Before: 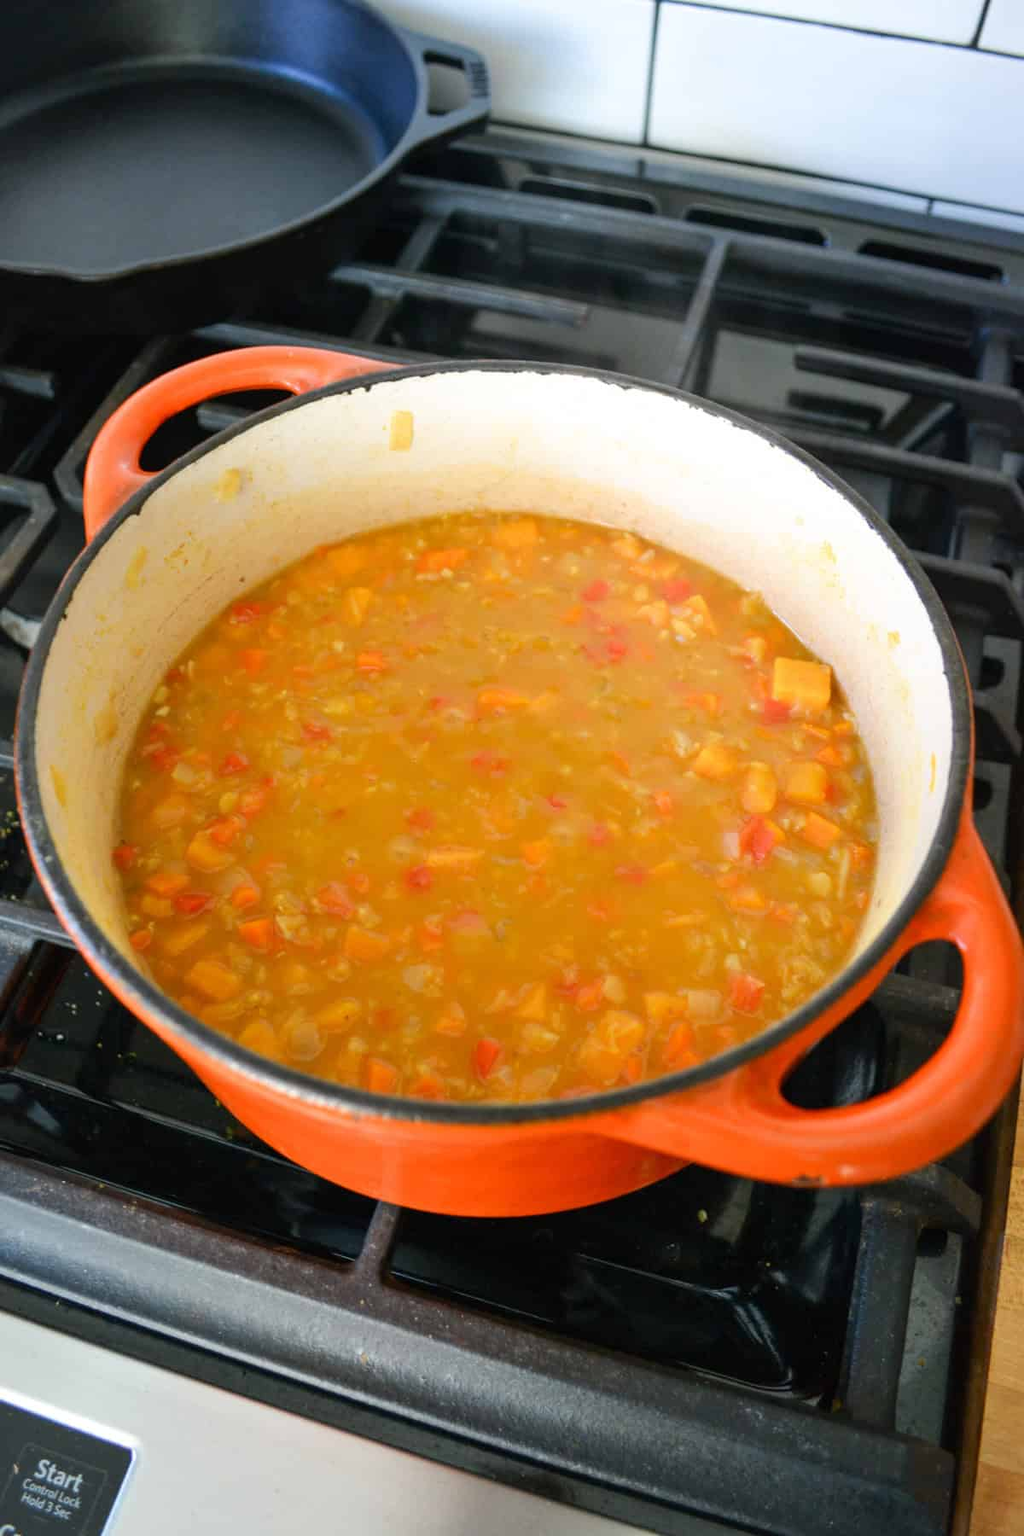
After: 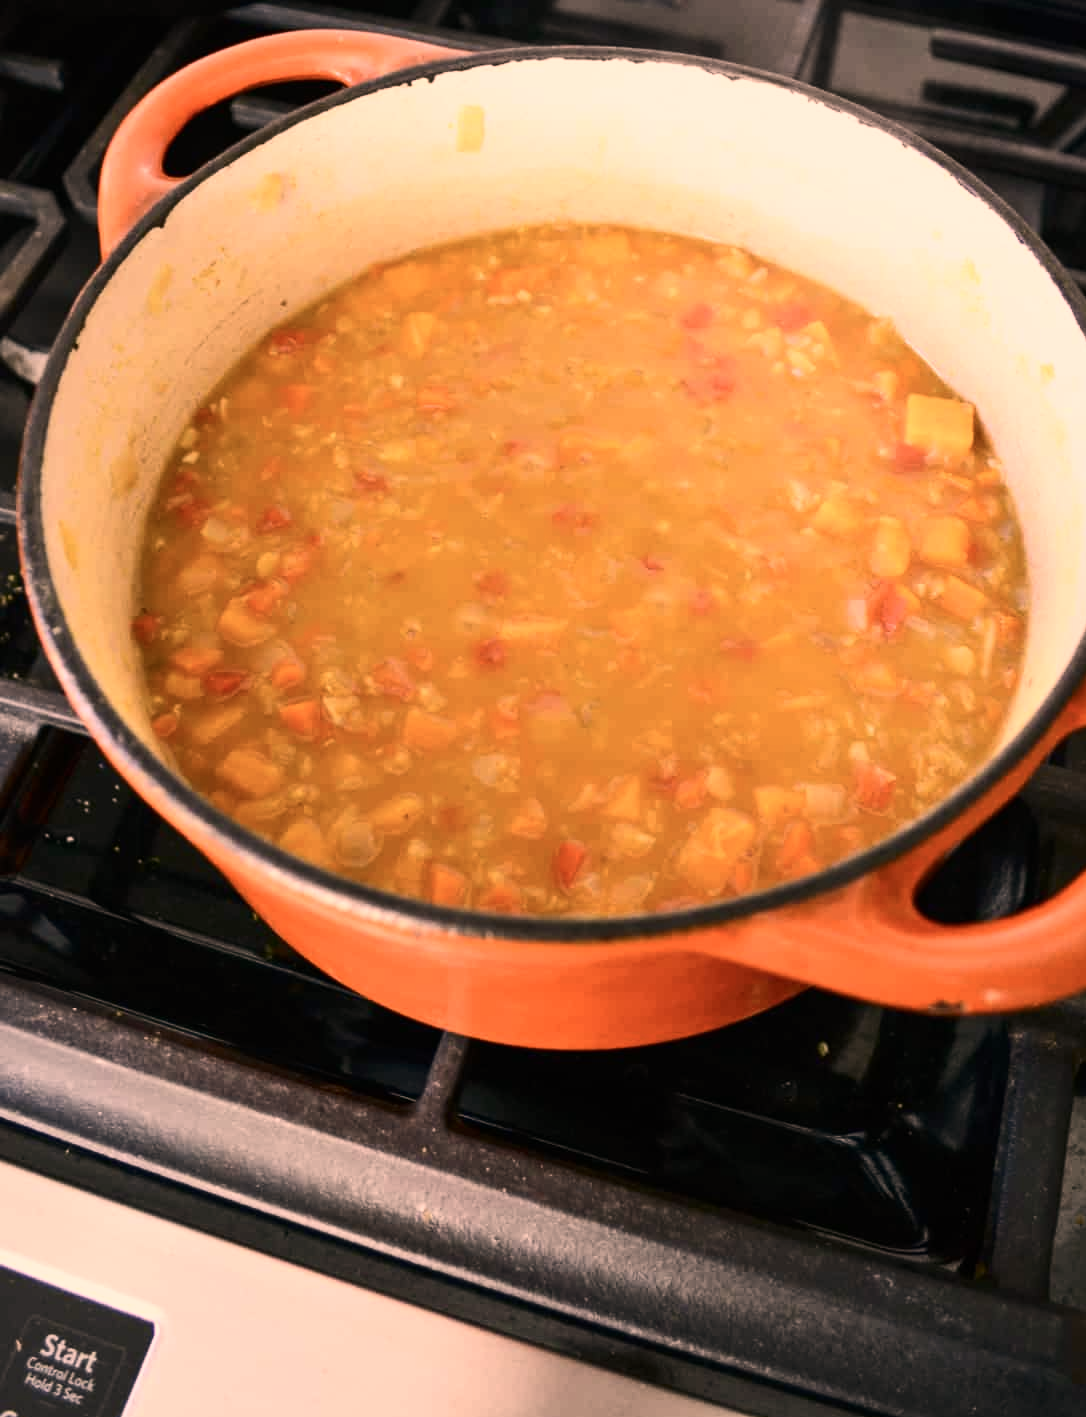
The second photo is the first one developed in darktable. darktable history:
local contrast: mode bilateral grid, contrast 20, coarseness 50, detail 102%, midtone range 0.2
color correction: highlights a* 21.16, highlights b* 19.61
contrast brightness saturation: contrast 0.25, saturation -0.31
crop: top 20.916%, right 9.437%, bottom 0.316%
